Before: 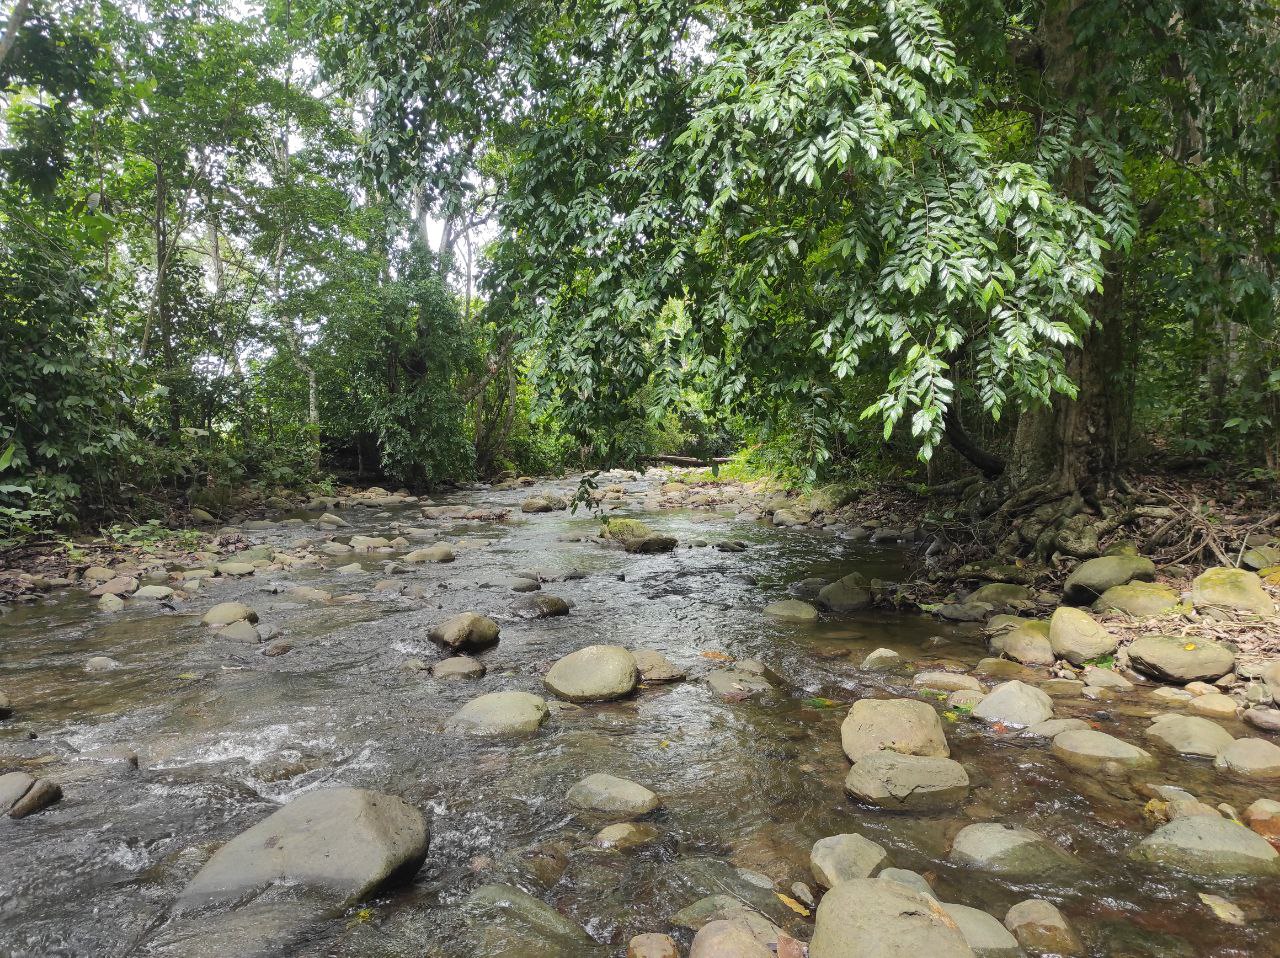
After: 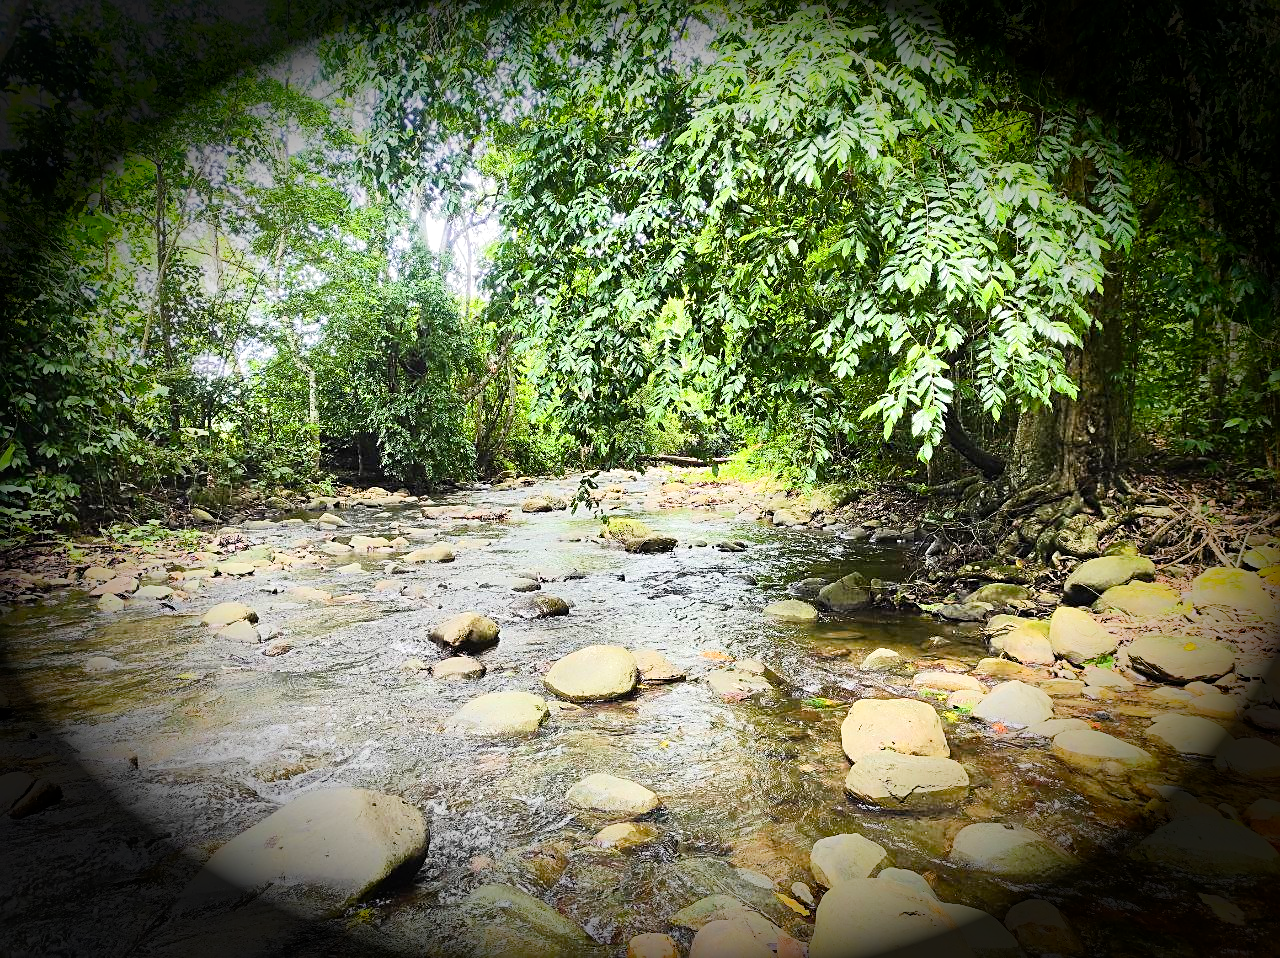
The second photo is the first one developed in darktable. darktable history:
vignetting: fall-off start 66.43%, fall-off radius 39.66%, brightness -0.987, saturation 0.497, automatic ratio true, width/height ratio 0.667
color balance rgb: global offset › hue 171.64°, linear chroma grading › global chroma 15.609%, perceptual saturation grading › global saturation 0.751%, perceptual saturation grading › highlights -17.937%, perceptual saturation grading › mid-tones 32.866%, perceptual saturation grading › shadows 50.422%
sharpen: on, module defaults
base curve: curves: ch0 [(0, 0) (0.257, 0.25) (0.482, 0.586) (0.757, 0.871) (1, 1)]
tone equalizer: -7 EV 0.16 EV, -6 EV 0.566 EV, -5 EV 1.15 EV, -4 EV 1.35 EV, -3 EV 1.13 EV, -2 EV 0.6 EV, -1 EV 0.153 EV, edges refinement/feathering 500, mask exposure compensation -1.57 EV, preserve details no
